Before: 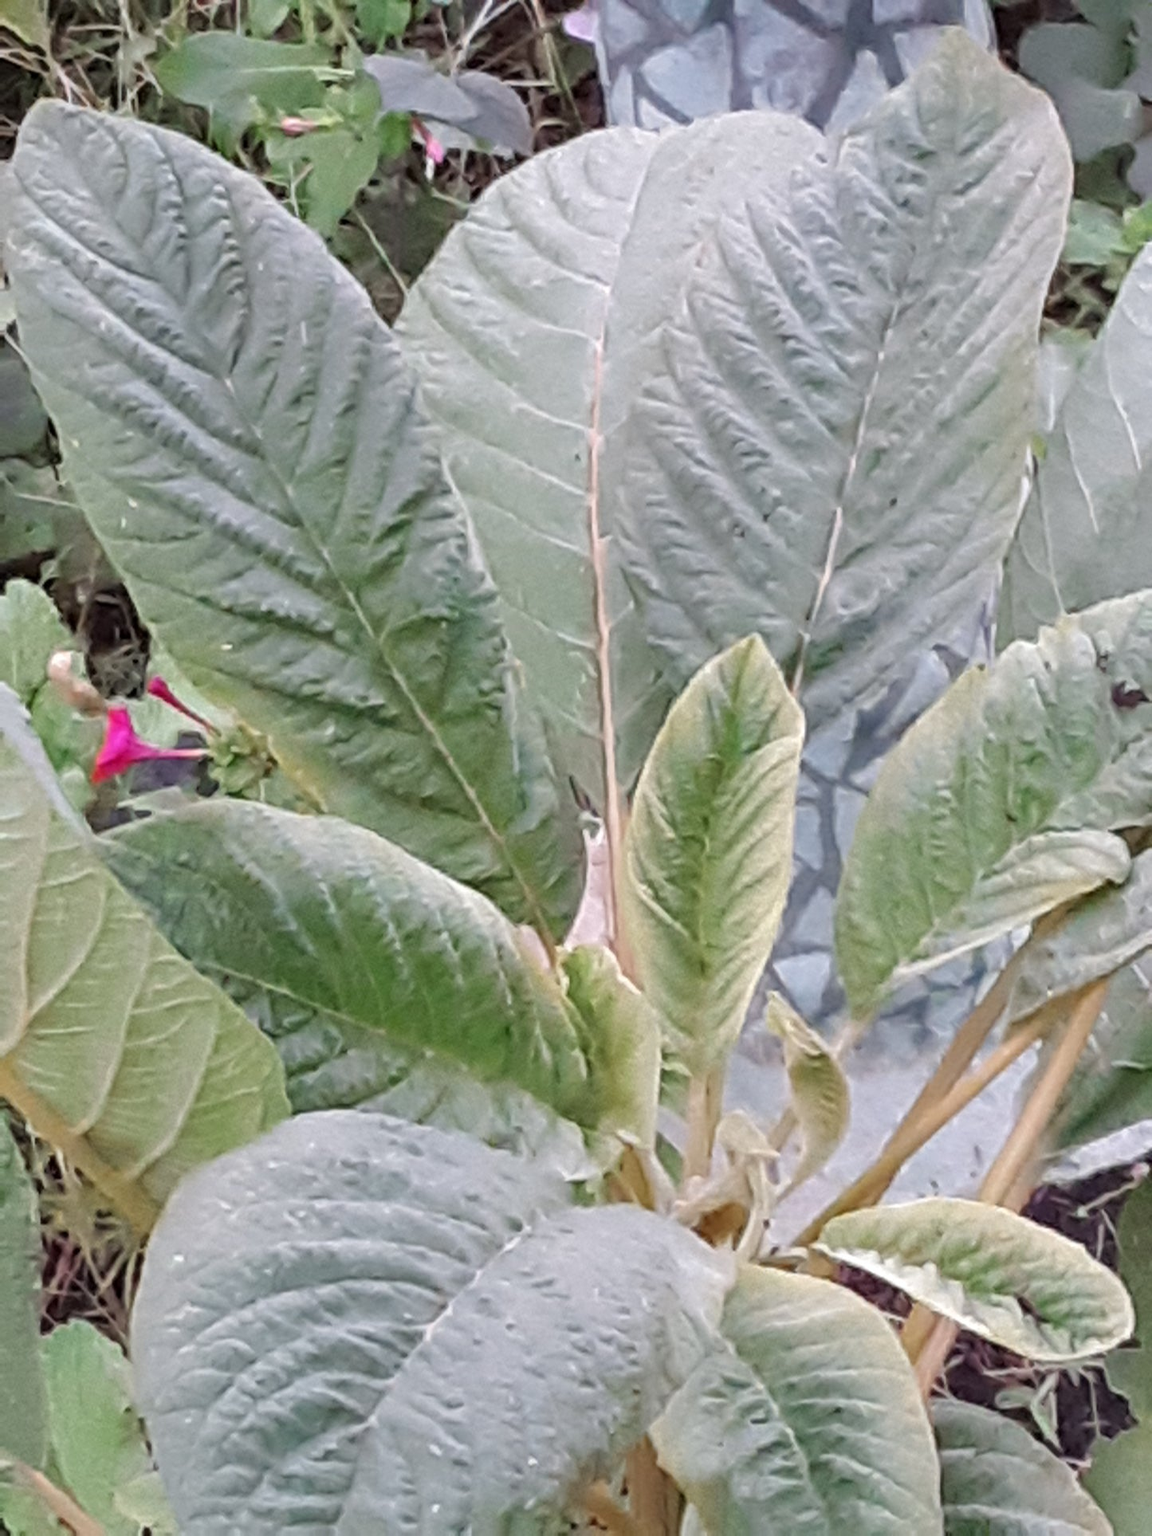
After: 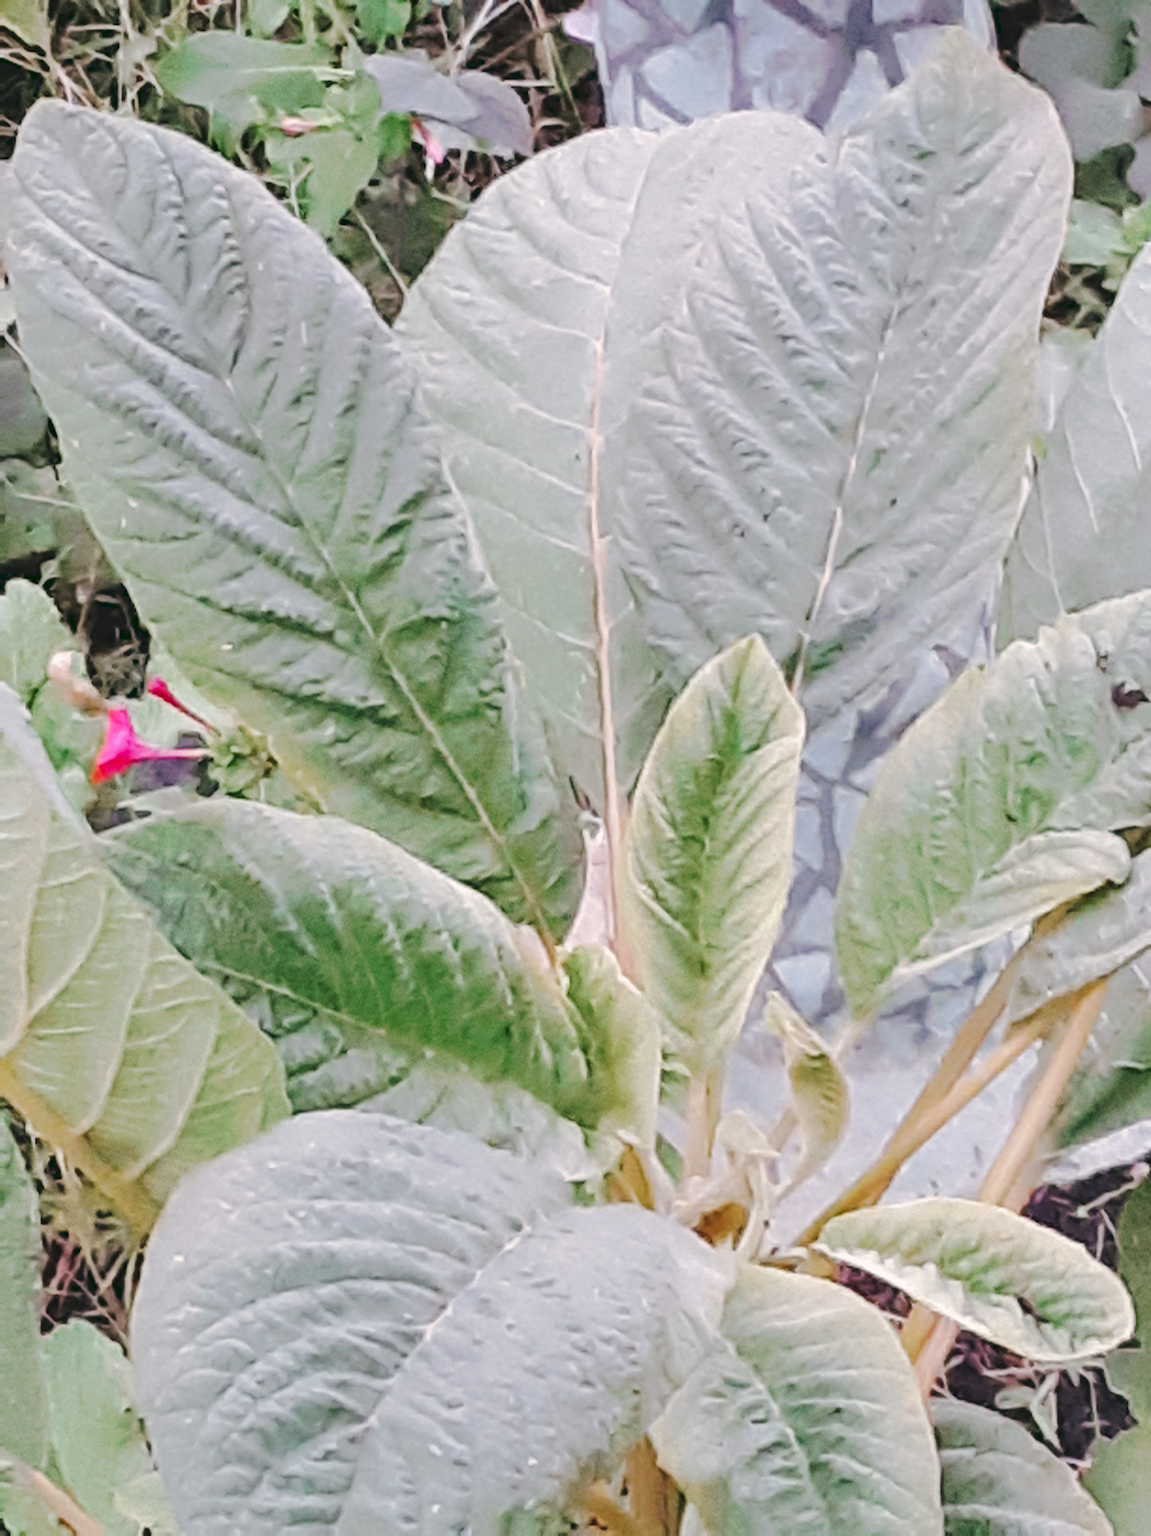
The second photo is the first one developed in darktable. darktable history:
tone curve: curves: ch0 [(0, 0) (0.003, 0.076) (0.011, 0.081) (0.025, 0.084) (0.044, 0.092) (0.069, 0.1) (0.1, 0.117) (0.136, 0.144) (0.177, 0.186) (0.224, 0.237) (0.277, 0.306) (0.335, 0.39) (0.399, 0.494) (0.468, 0.574) (0.543, 0.666) (0.623, 0.722) (0.709, 0.79) (0.801, 0.855) (0.898, 0.926) (1, 1)], preserve colors none
color look up table: target L [96.16, 91.66, 88.54, 82.46, 68.8, 59.36, 53.57, 55.19, 41.74, 57.71, 30.26, 30.03, 6.835, 200.37, 80.67, 77.72, 72.47, 71.58, 68.31, 65.96, 53.31, 49.31, 48.08, 45.85, 30.91, 30.85, 22.99, 17.86, 87.9, 74.1, 65.96, 66.04, 56.78, 51.36, 45.89, 42.46, 43.58, 36.22, 13.37, 2.116, 95.34, 87.5, 80.51, 77.34, 67.84, 58.93, 50.61, 37.16, 40.48], target a [-2.143, -20.55, -22.9, -40.26, -52.48, -30.27, -51.28, -20.8, -33.97, -46.97, -26.53, -10.37, -21.72, 0, 8.289, -0.141, 28.23, 38.34, 6.685, 41.62, 20.72, 68.96, 40.34, 58.77, 6.011, 43.89, 39.4, 27.48, 17.89, 51.39, 61.1, 73.2, 78.12, 51.36, 71.23, 38.59, 64.23, 17.51, 22.17, -3.72, -0.495, -54.61, -34.61, -33.41, -7.847, -25.62, -3.955, -11.38, -22.48], target b [13.35, 46.25, 5.262, 28.46, 21.62, 44.92, 34.45, 25.86, 26.94, 9.785, 21.15, 34.01, 10.96, 0, 40.93, 76.67, 72.25, 16.05, 10.19, 47.44, 30.77, 58.55, 50.55, 31.85, 3.647, 52.26, 5.141, 30.09, -15.34, -36.77, -6.942, -51.55, -33.19, -36.81, -6.863, -13.85, -55.65, -66.44, -41.33, -16.04, 0.42, -13.27, -25.56, -0.102, -22.73, -33.37, -46.32, -19.62, -3.631], num patches 49
